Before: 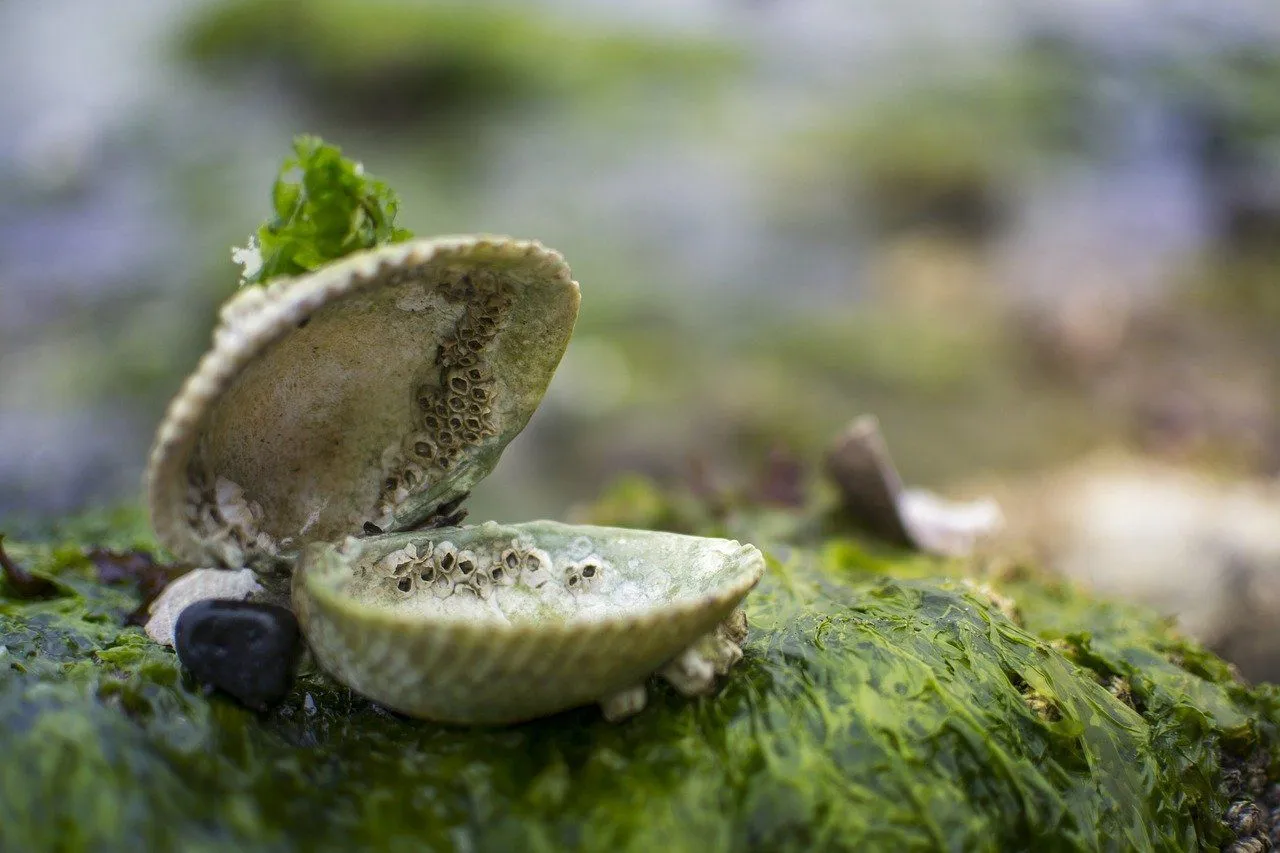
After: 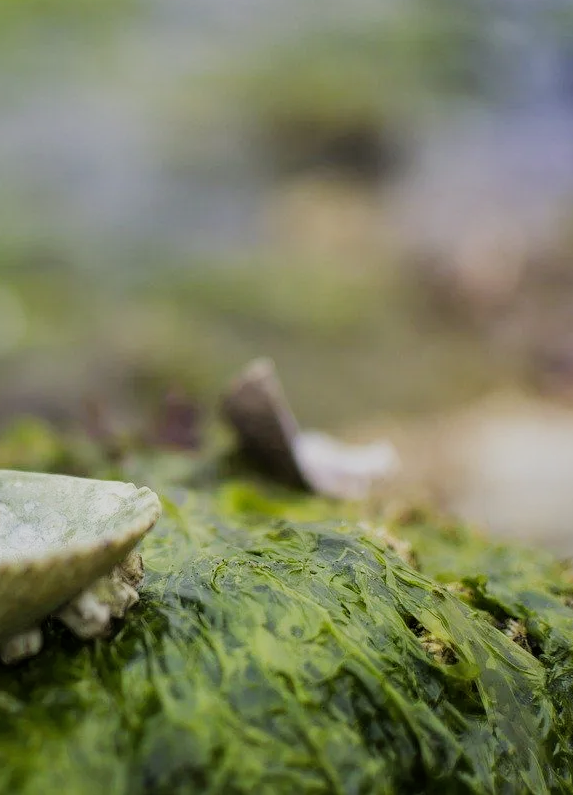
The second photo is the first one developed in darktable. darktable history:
crop: left 47.203%, top 6.762%, right 8.013%
filmic rgb: black relative exposure -7.65 EV, white relative exposure 4.56 EV, hardness 3.61
shadows and highlights: shadows 30.74, highlights -62.89, highlights color adjustment 0.247%, soften with gaussian
